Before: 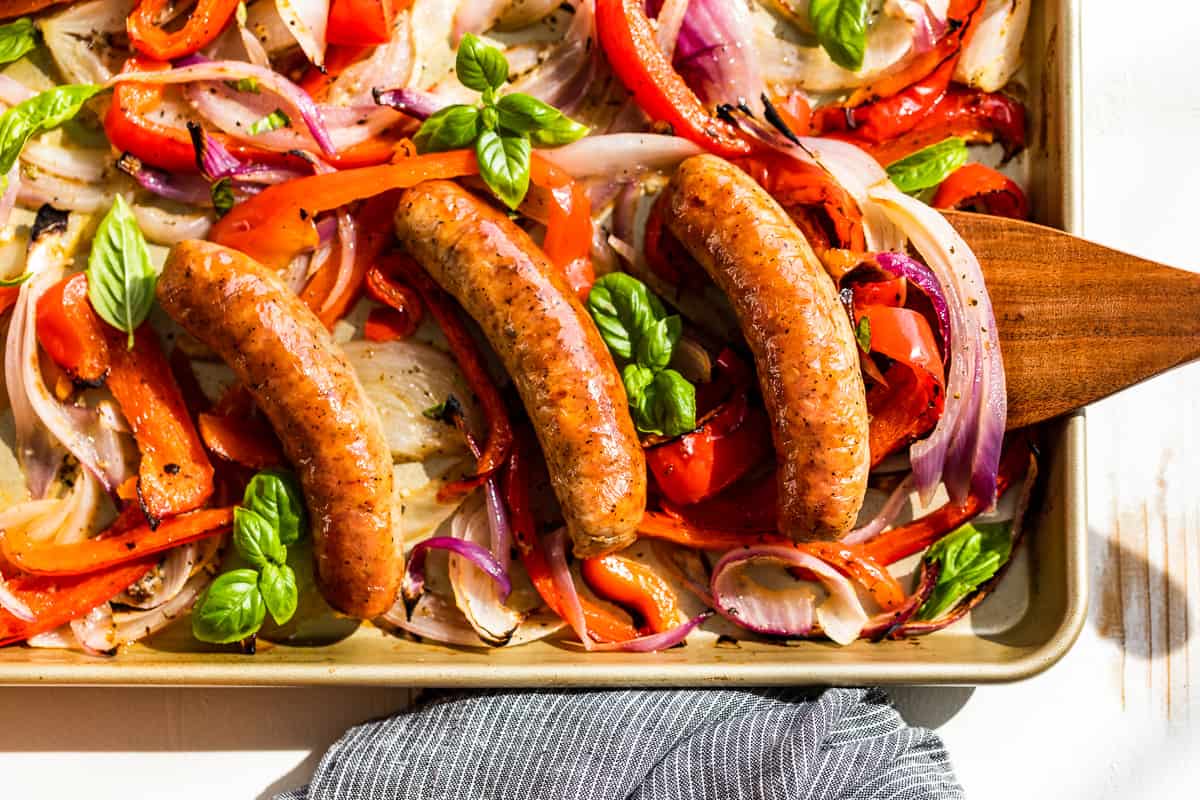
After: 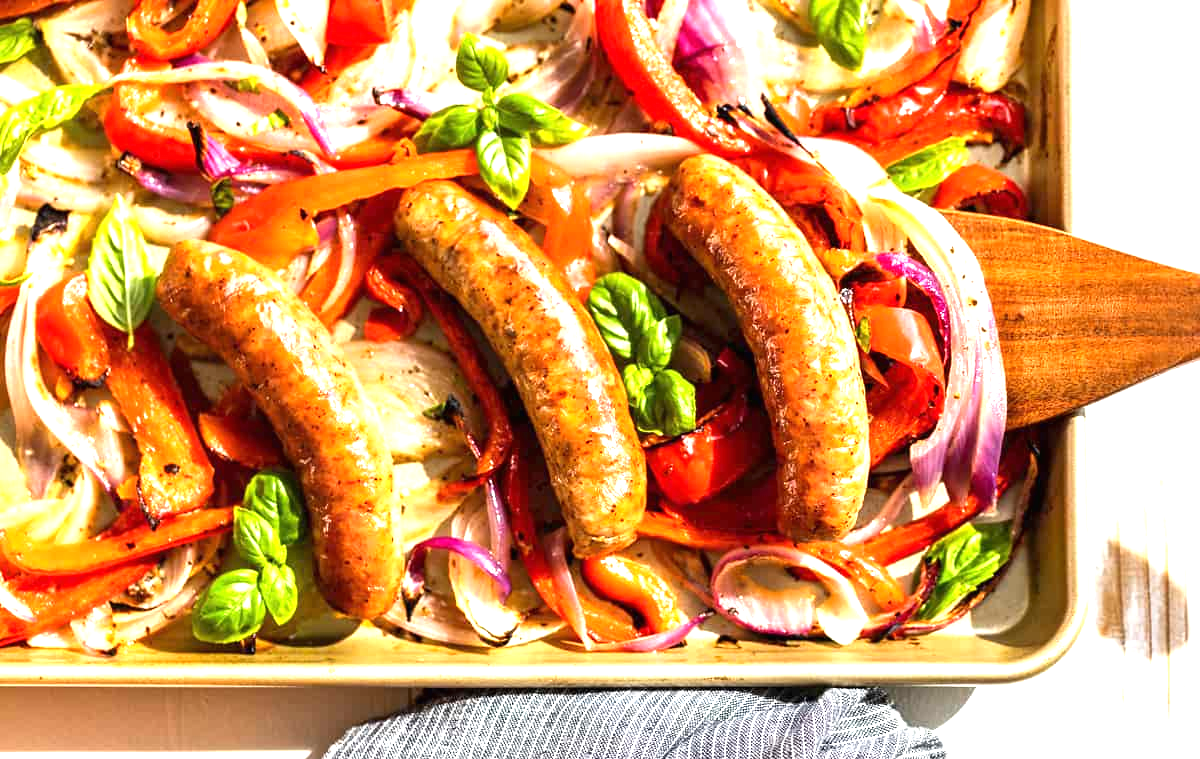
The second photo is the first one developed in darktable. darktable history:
exposure: black level correction 0, exposure 1.1 EV, compensate exposure bias true, compensate highlight preservation false
crop and rotate: top 0%, bottom 5.097%
